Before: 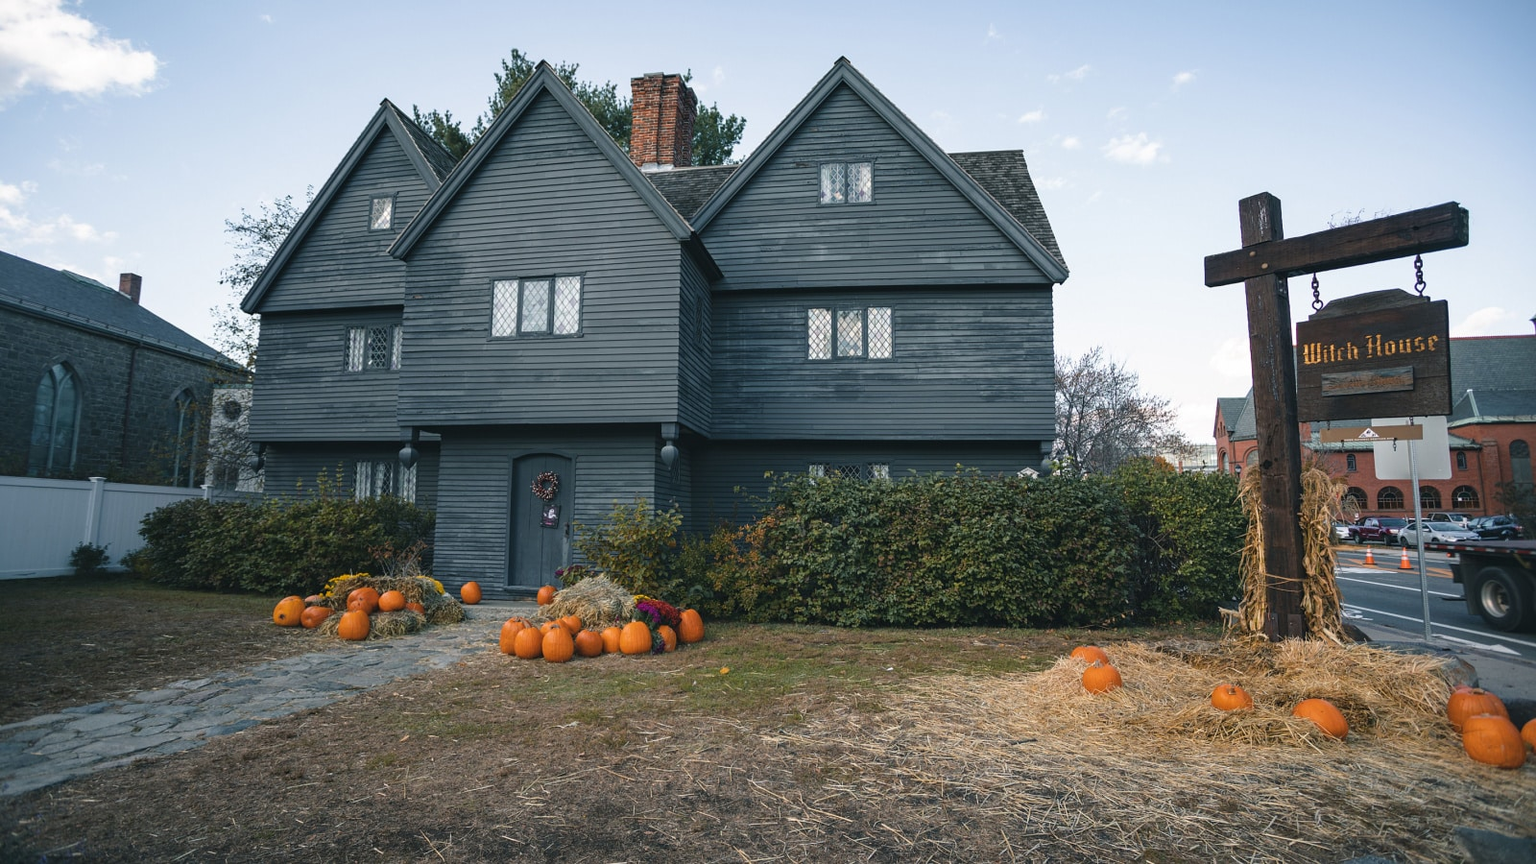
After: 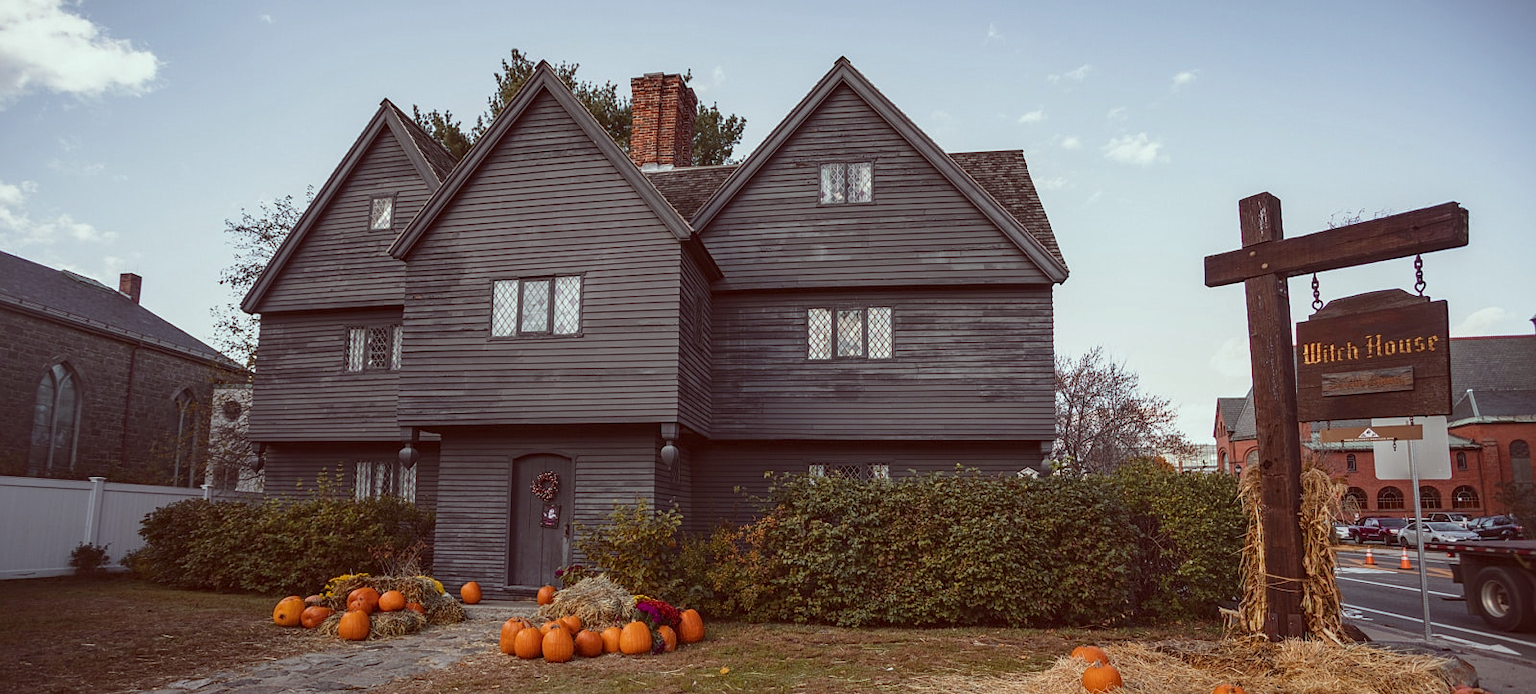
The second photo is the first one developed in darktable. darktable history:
local contrast: on, module defaults
color correction: highlights a* -7.17, highlights b* -0.146, shadows a* 20.26, shadows b* 11.06
sharpen: radius 1.317, amount 0.287, threshold 0.02
crop: bottom 19.612%
tone equalizer: -8 EV 0.222 EV, -7 EV 0.444 EV, -6 EV 0.386 EV, -5 EV 0.282 EV, -3 EV -0.28 EV, -2 EV -0.401 EV, -1 EV -0.42 EV, +0 EV -0.233 EV
